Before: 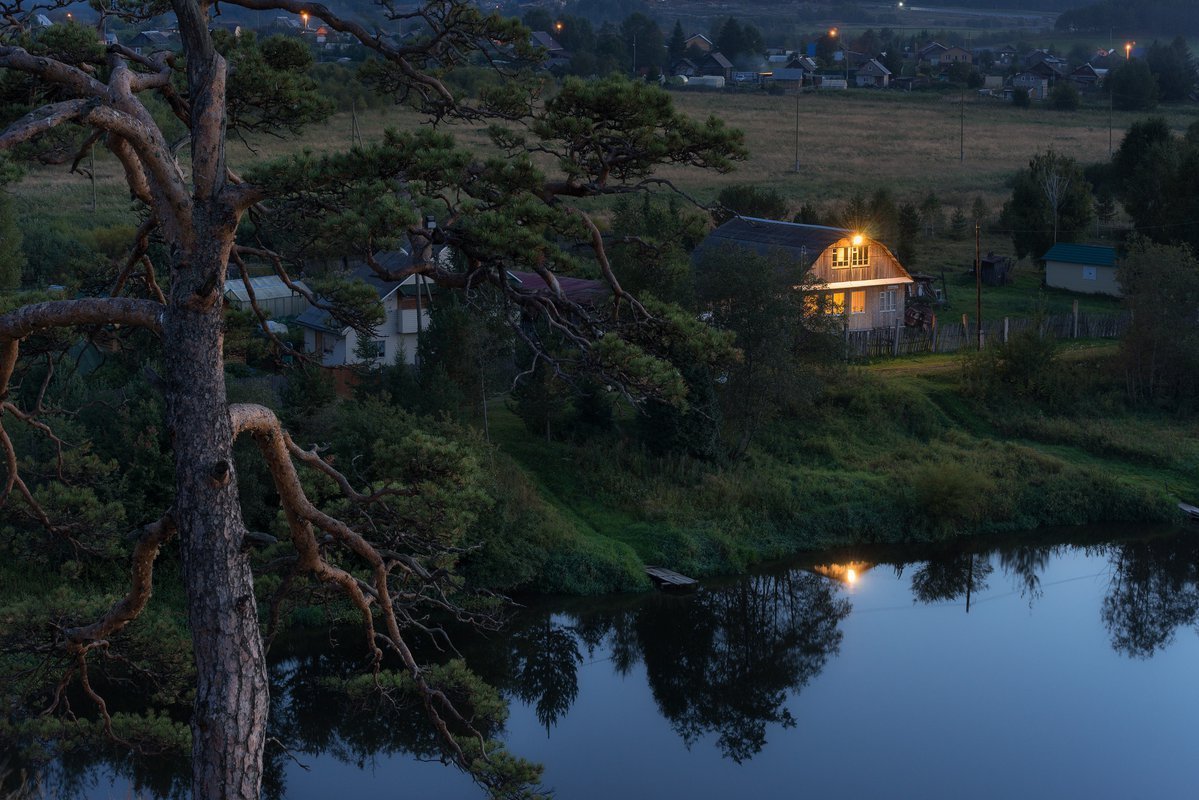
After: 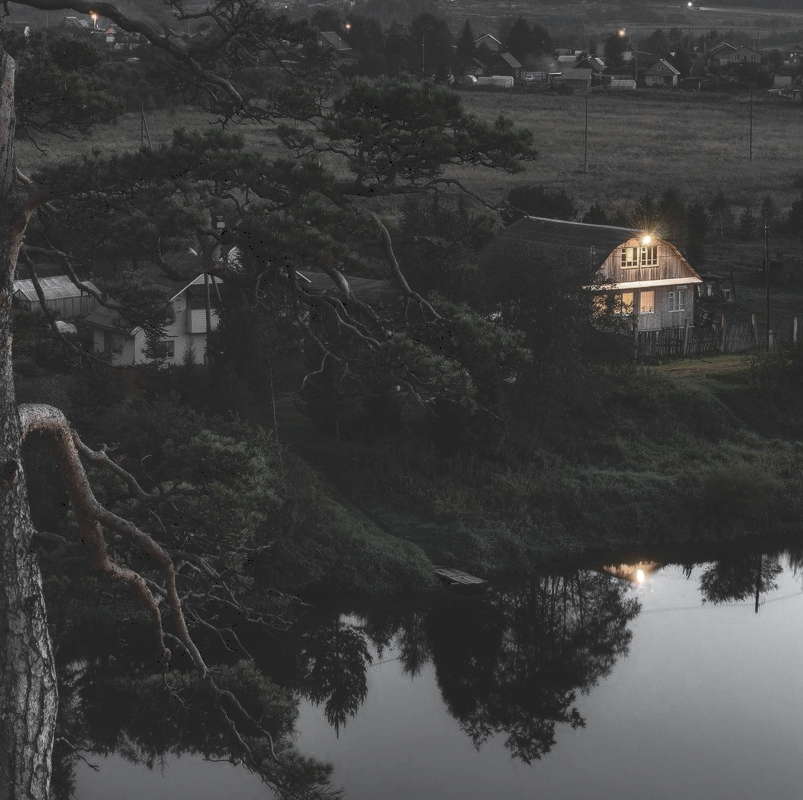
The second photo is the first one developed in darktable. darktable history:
crop and rotate: left 17.703%, right 15.28%
tone curve: curves: ch0 [(0, 0) (0.003, 0.156) (0.011, 0.156) (0.025, 0.157) (0.044, 0.164) (0.069, 0.172) (0.1, 0.181) (0.136, 0.191) (0.177, 0.214) (0.224, 0.245) (0.277, 0.285) (0.335, 0.333) (0.399, 0.387) (0.468, 0.471) (0.543, 0.556) (0.623, 0.648) (0.709, 0.734) (0.801, 0.809) (0.898, 0.891) (1, 1)], color space Lab, independent channels
local contrast: detail 130%
color zones: curves: ch0 [(0, 0.613) (0.01, 0.613) (0.245, 0.448) (0.498, 0.529) (0.642, 0.665) (0.879, 0.777) (0.99, 0.613)]; ch1 [(0, 0.035) (0.121, 0.189) (0.259, 0.197) (0.415, 0.061) (0.589, 0.022) (0.732, 0.022) (0.857, 0.026) (0.991, 0.053)]
shadows and highlights: radius 329.33, shadows 53.43, highlights -99, compress 94.49%, soften with gaussian
